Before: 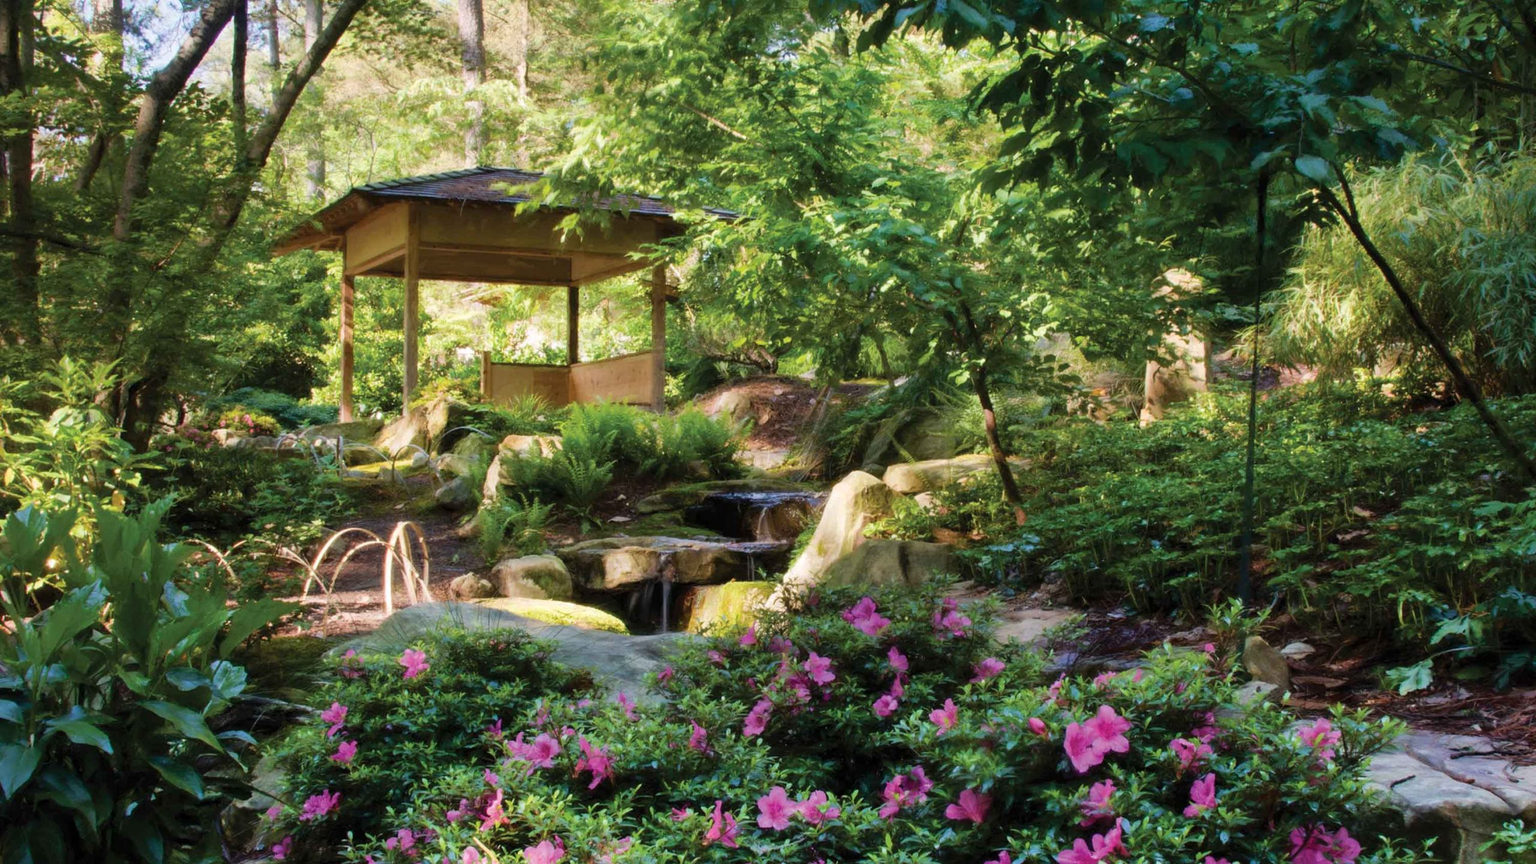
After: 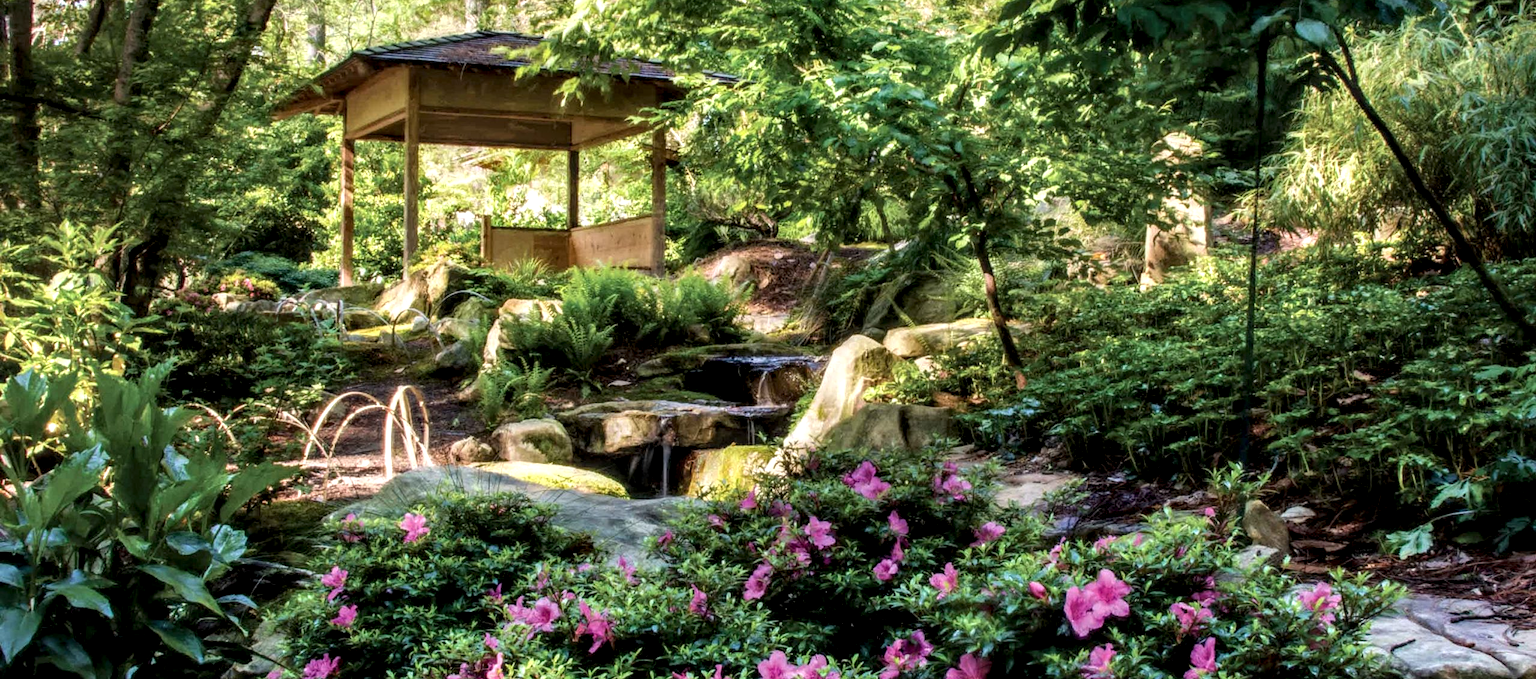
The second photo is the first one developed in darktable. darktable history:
local contrast: highlights 0%, shadows 0%, detail 182%
tone equalizer: -8 EV -0.55 EV
crop and rotate: top 15.774%, bottom 5.506%
